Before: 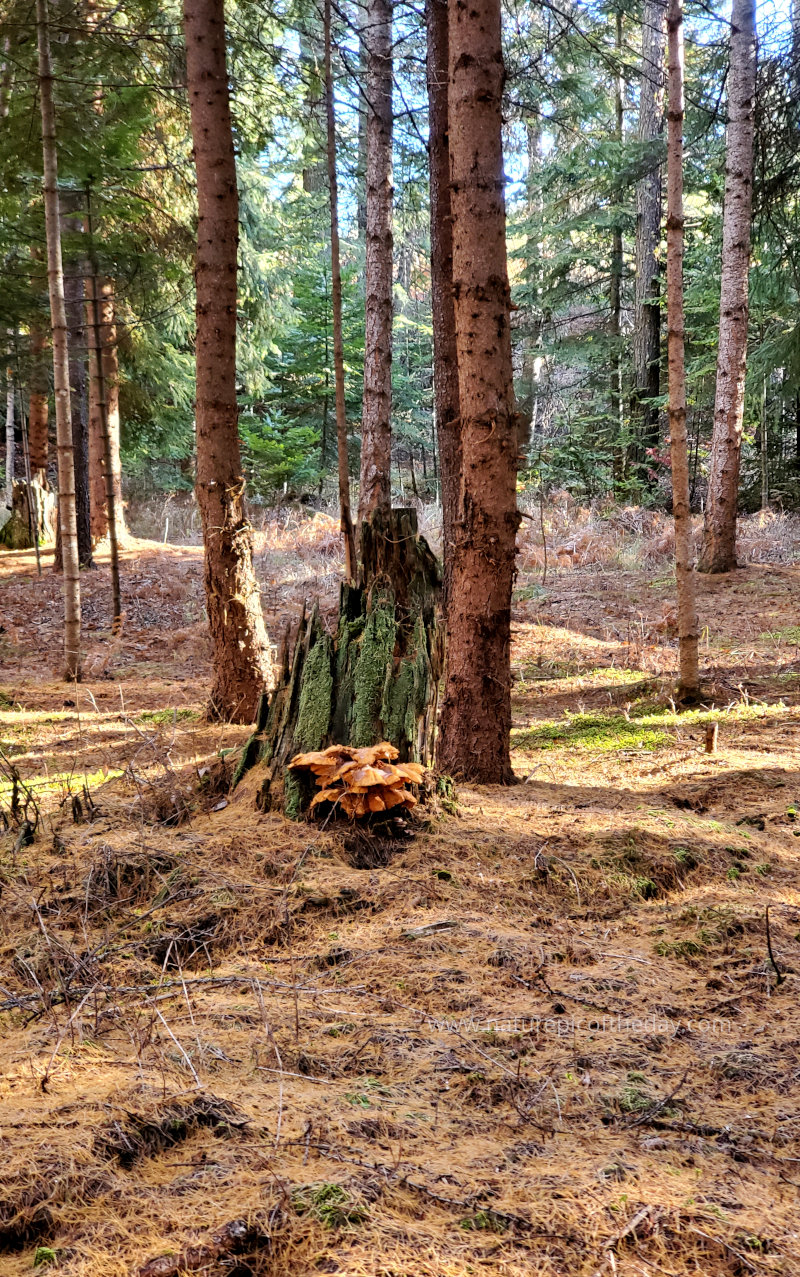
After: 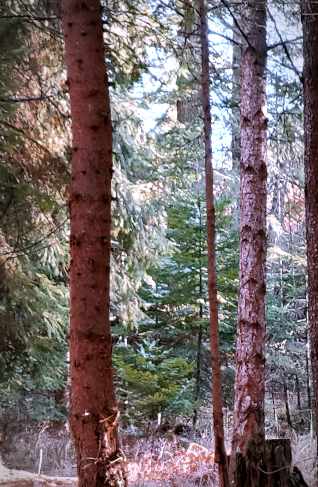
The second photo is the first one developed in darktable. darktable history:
vignetting: automatic ratio true, unbound false
color correction: highlights a* 15.12, highlights b* -24.55
color zones: curves: ch0 [(0, 0.299) (0.25, 0.383) (0.456, 0.352) (0.736, 0.571)]; ch1 [(0, 0.63) (0.151, 0.568) (0.254, 0.416) (0.47, 0.558) (0.732, 0.37) (0.909, 0.492)]; ch2 [(0.004, 0.604) (0.158, 0.443) (0.257, 0.403) (0.761, 0.468)]
crop: left 15.77%, top 5.452%, right 44.386%, bottom 56.339%
